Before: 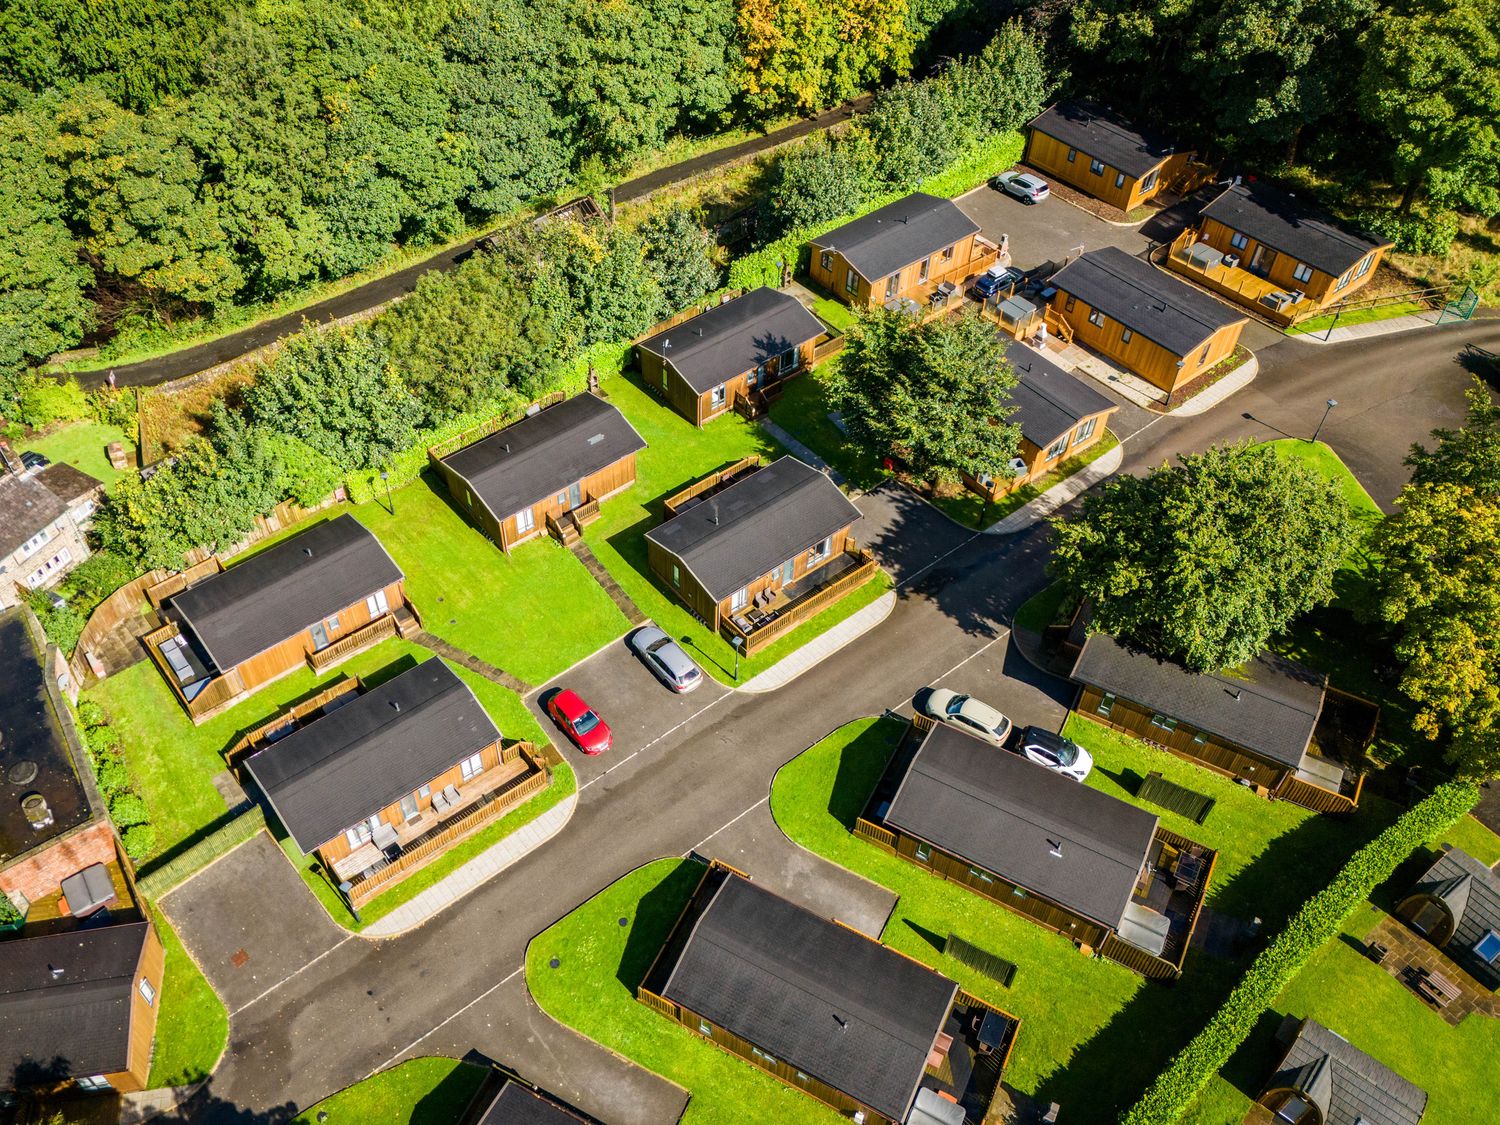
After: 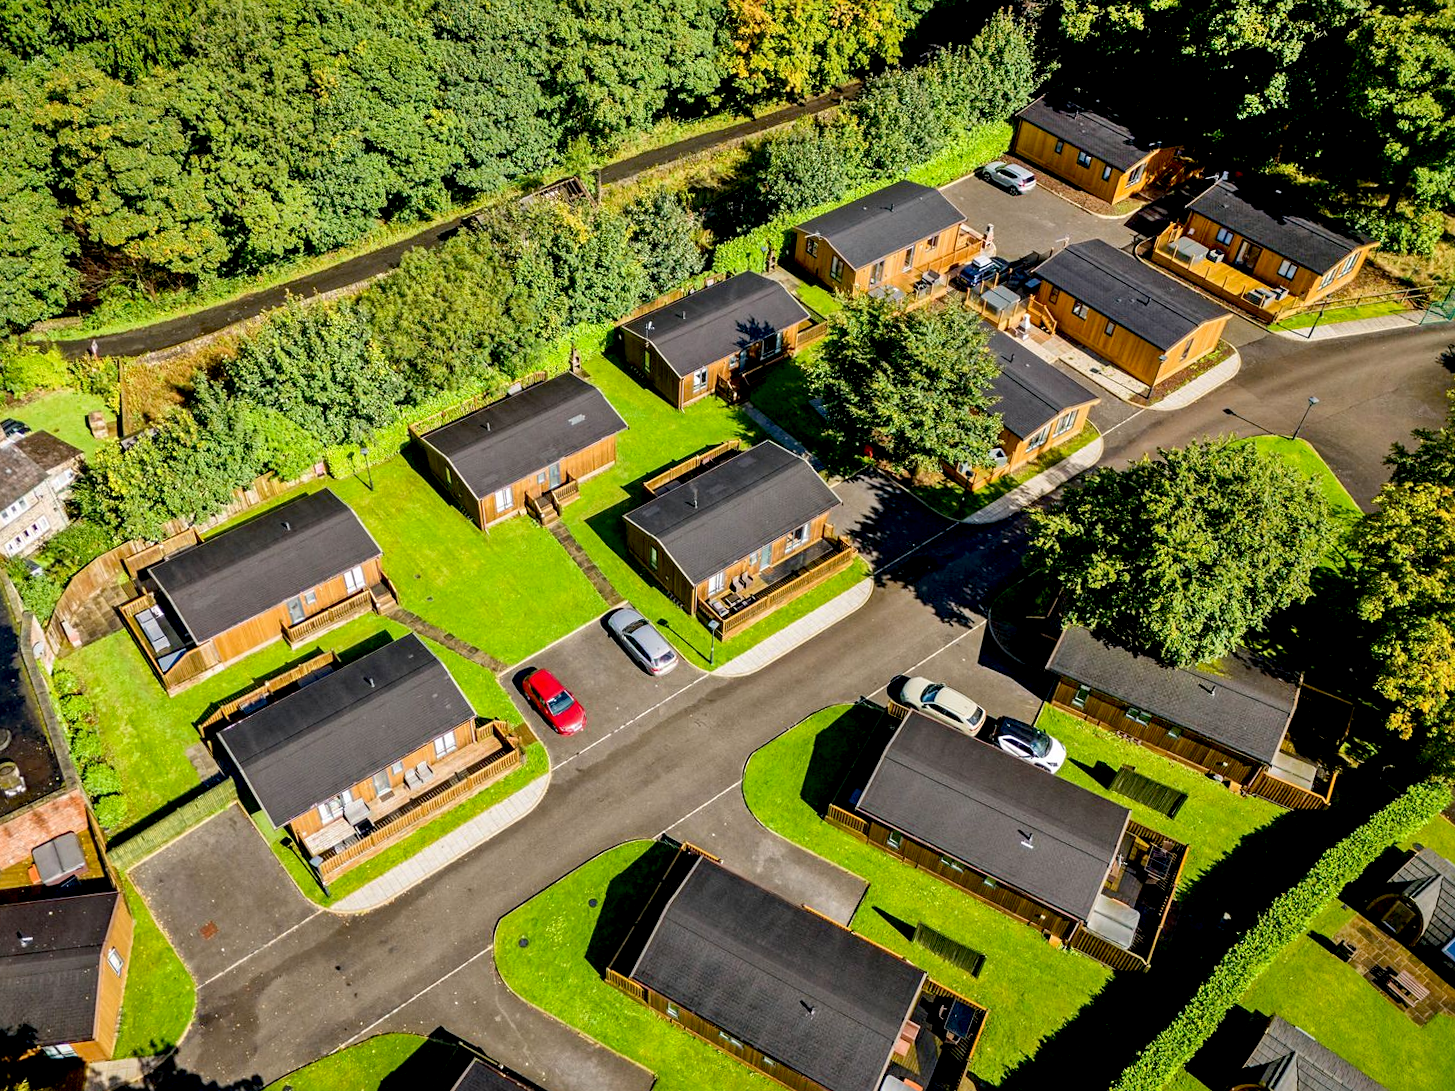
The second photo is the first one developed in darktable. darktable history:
crop and rotate: angle -1.32°
exposure: black level correction 0.013, compensate highlight preservation false
sharpen: amount 0.207
shadows and highlights: low approximation 0.01, soften with gaussian
